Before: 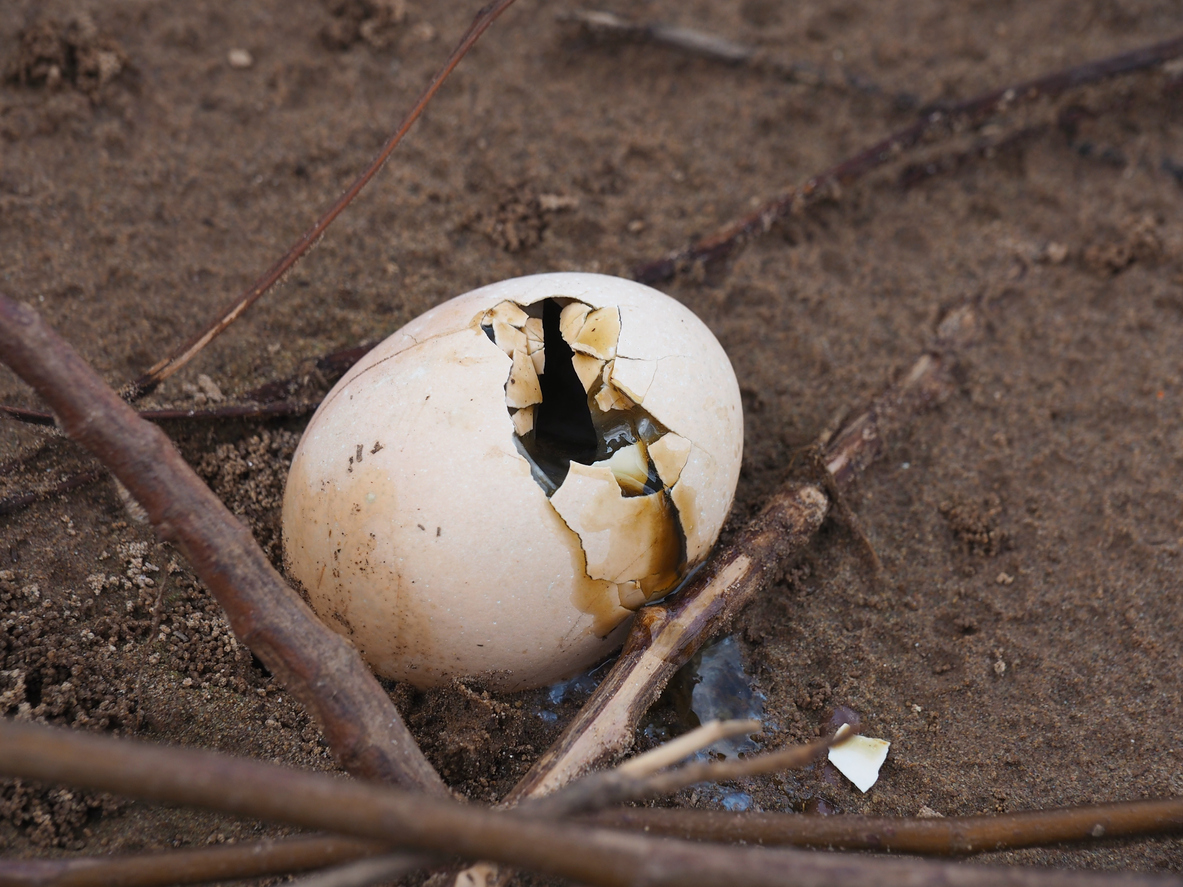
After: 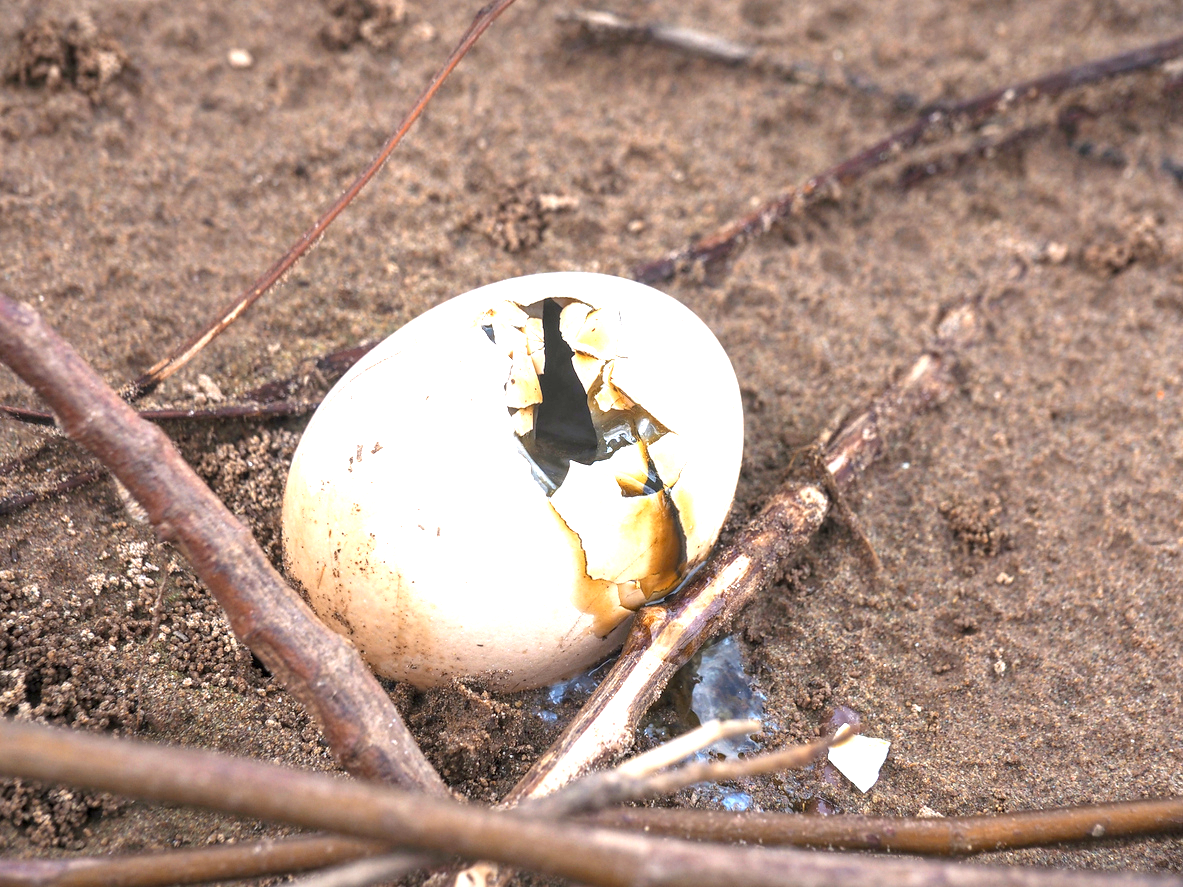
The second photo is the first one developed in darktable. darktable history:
exposure: black level correction 0.001, exposure 1.734 EV, compensate exposure bias true, compensate highlight preservation false
local contrast: on, module defaults
